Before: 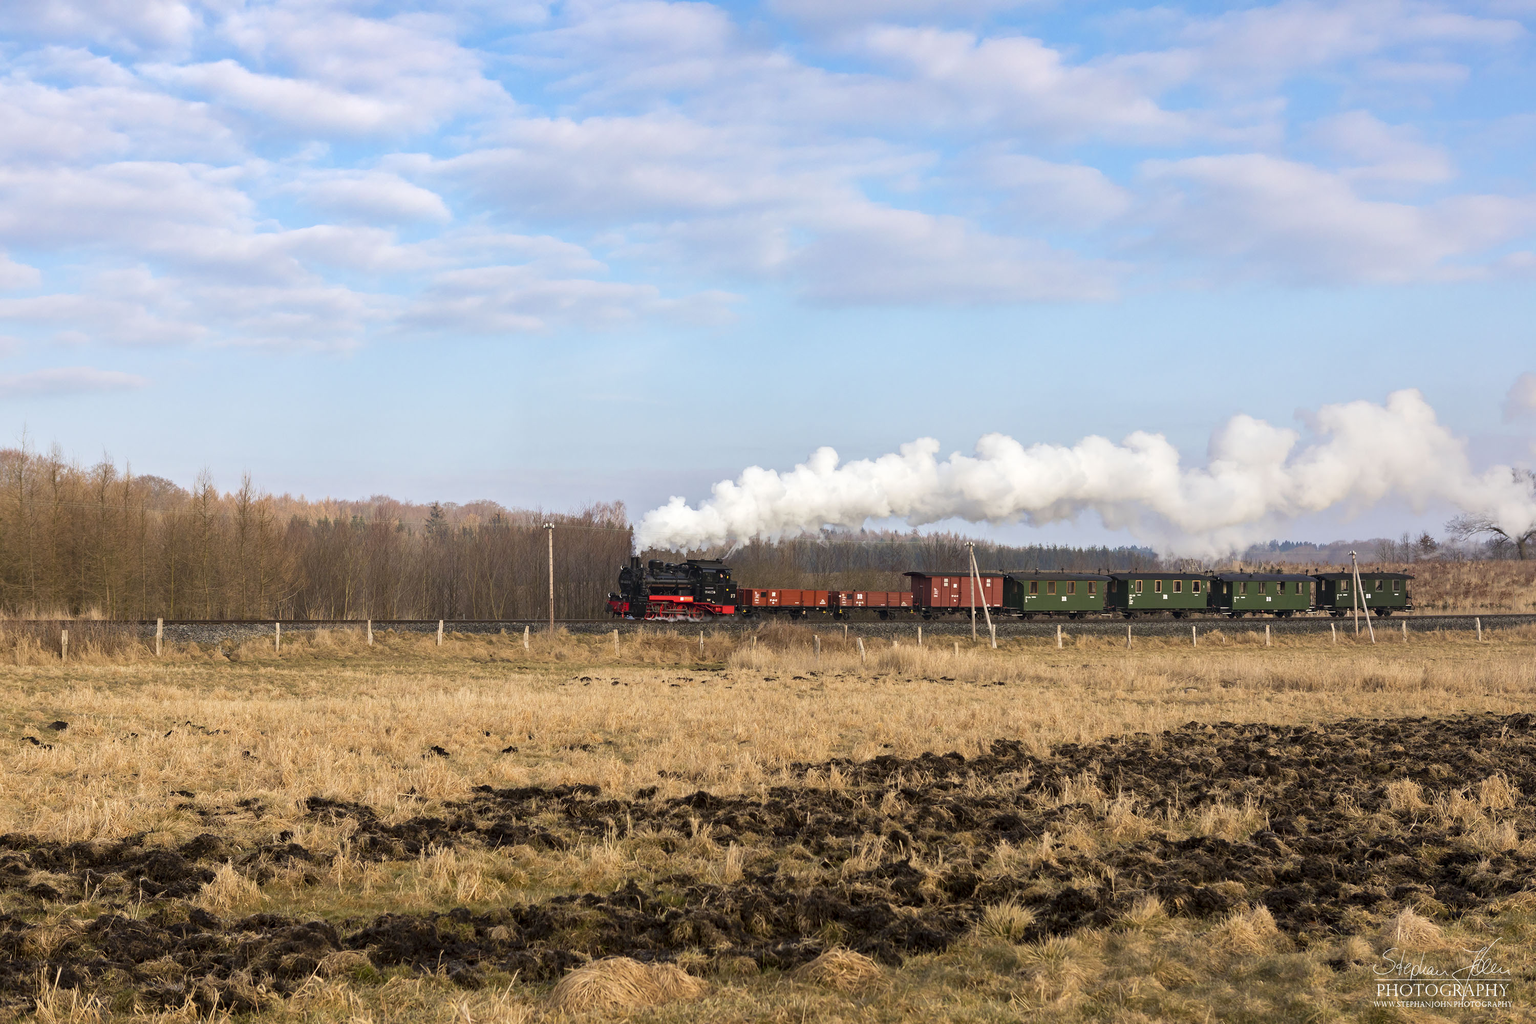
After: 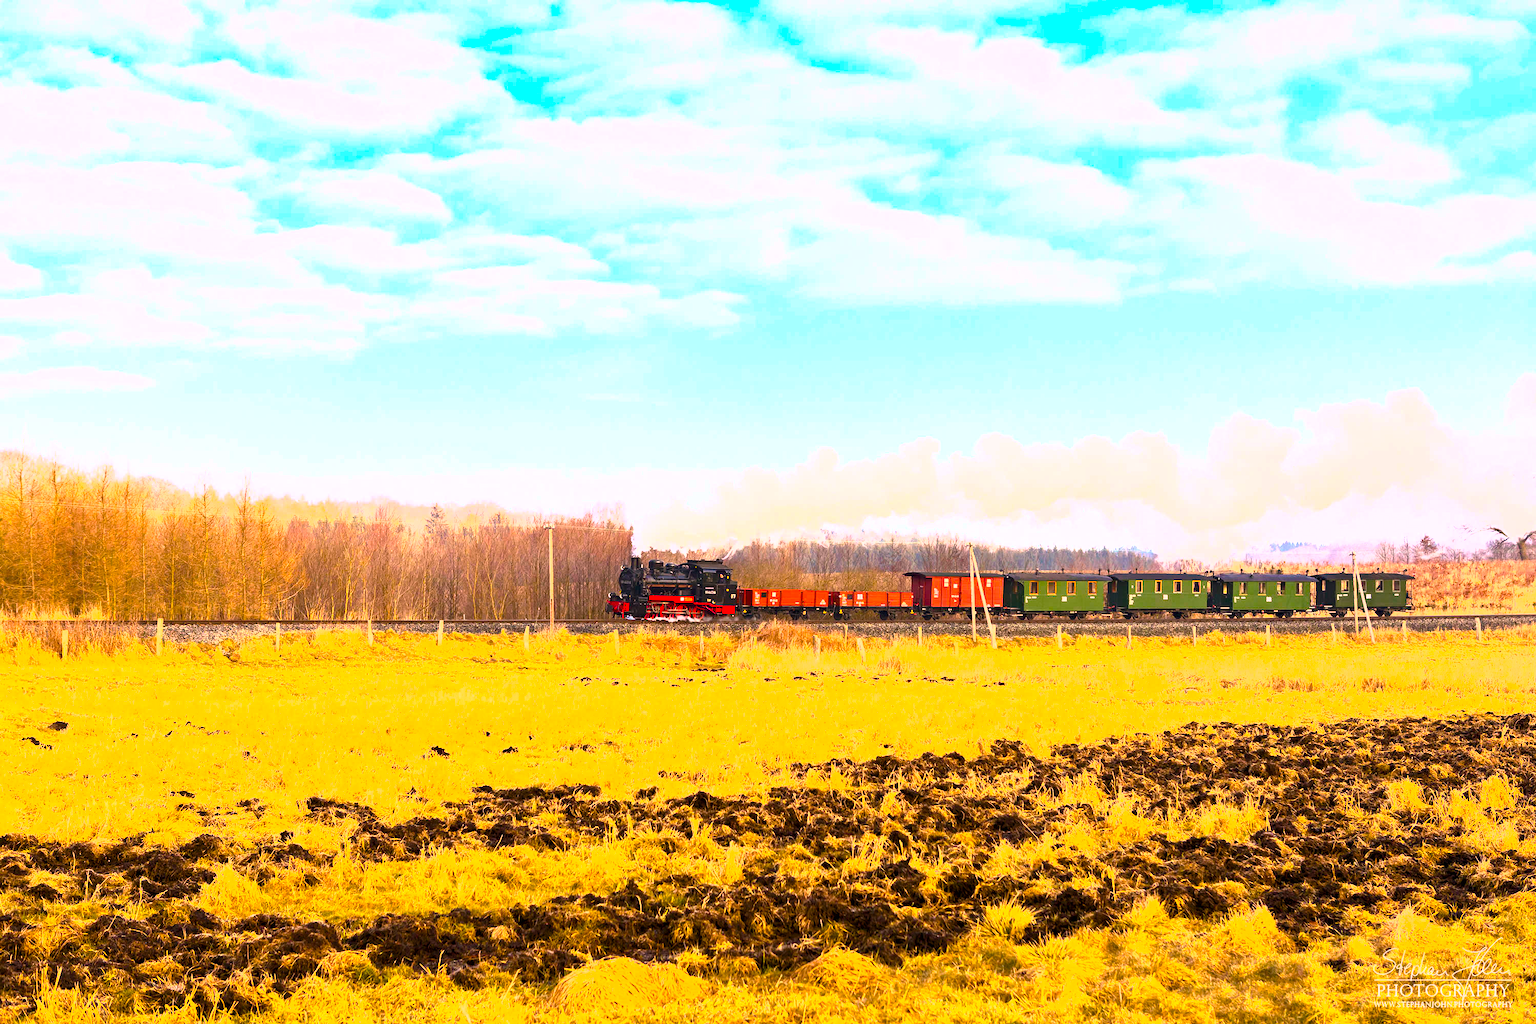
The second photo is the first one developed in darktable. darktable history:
fill light: on, module defaults
color correction: highlights a* 12.23, highlights b* 5.41
color balance rgb: linear chroma grading › global chroma 9%, perceptual saturation grading › global saturation 36%, perceptual saturation grading › shadows 35%, perceptual brilliance grading › global brilliance 15%, perceptual brilliance grading › shadows -35%, global vibrance 15%
exposure: black level correction 0, exposure 1.45 EV, compensate exposure bias true, compensate highlight preservation false
